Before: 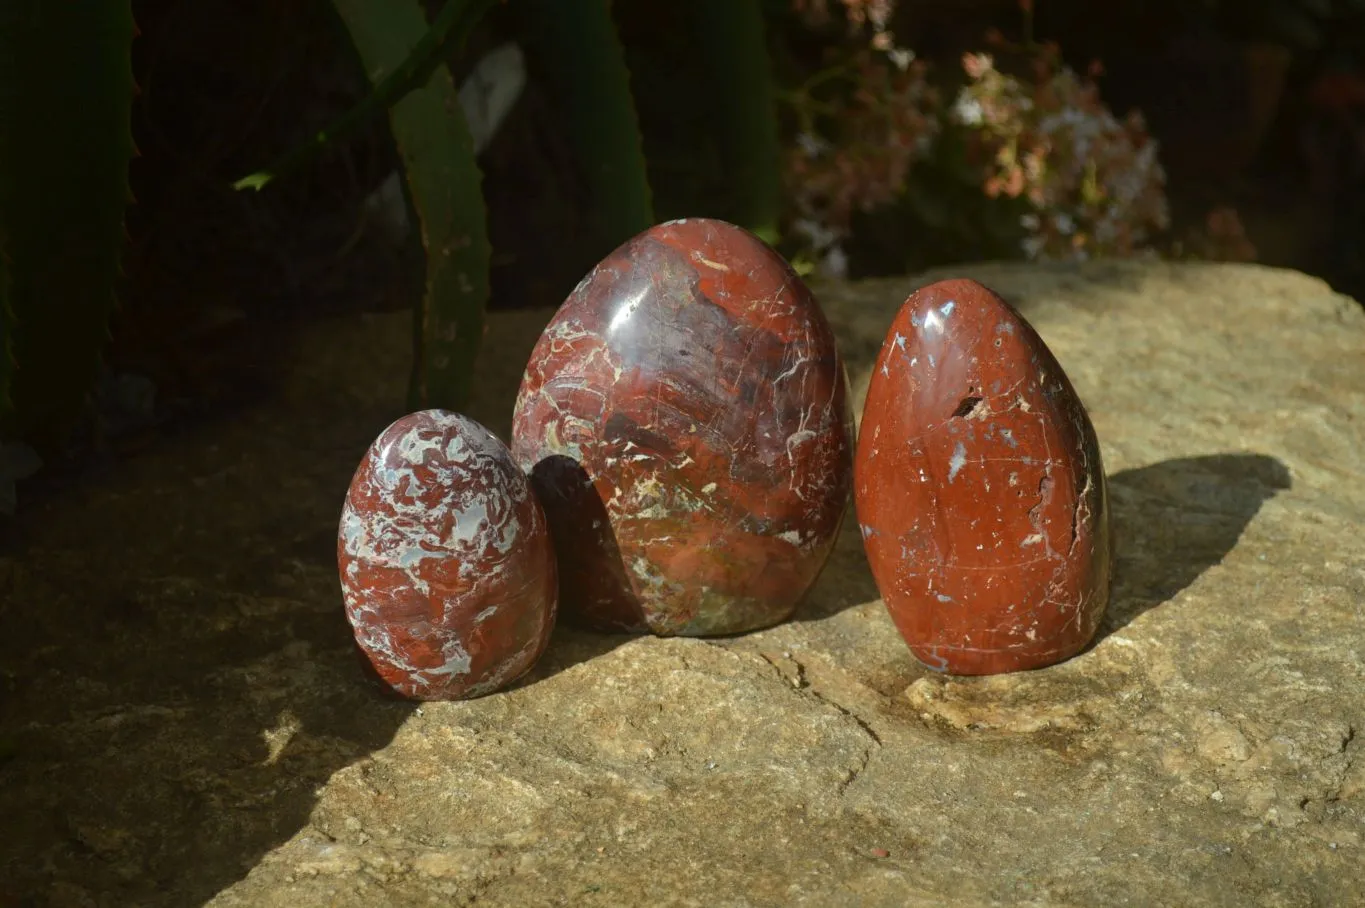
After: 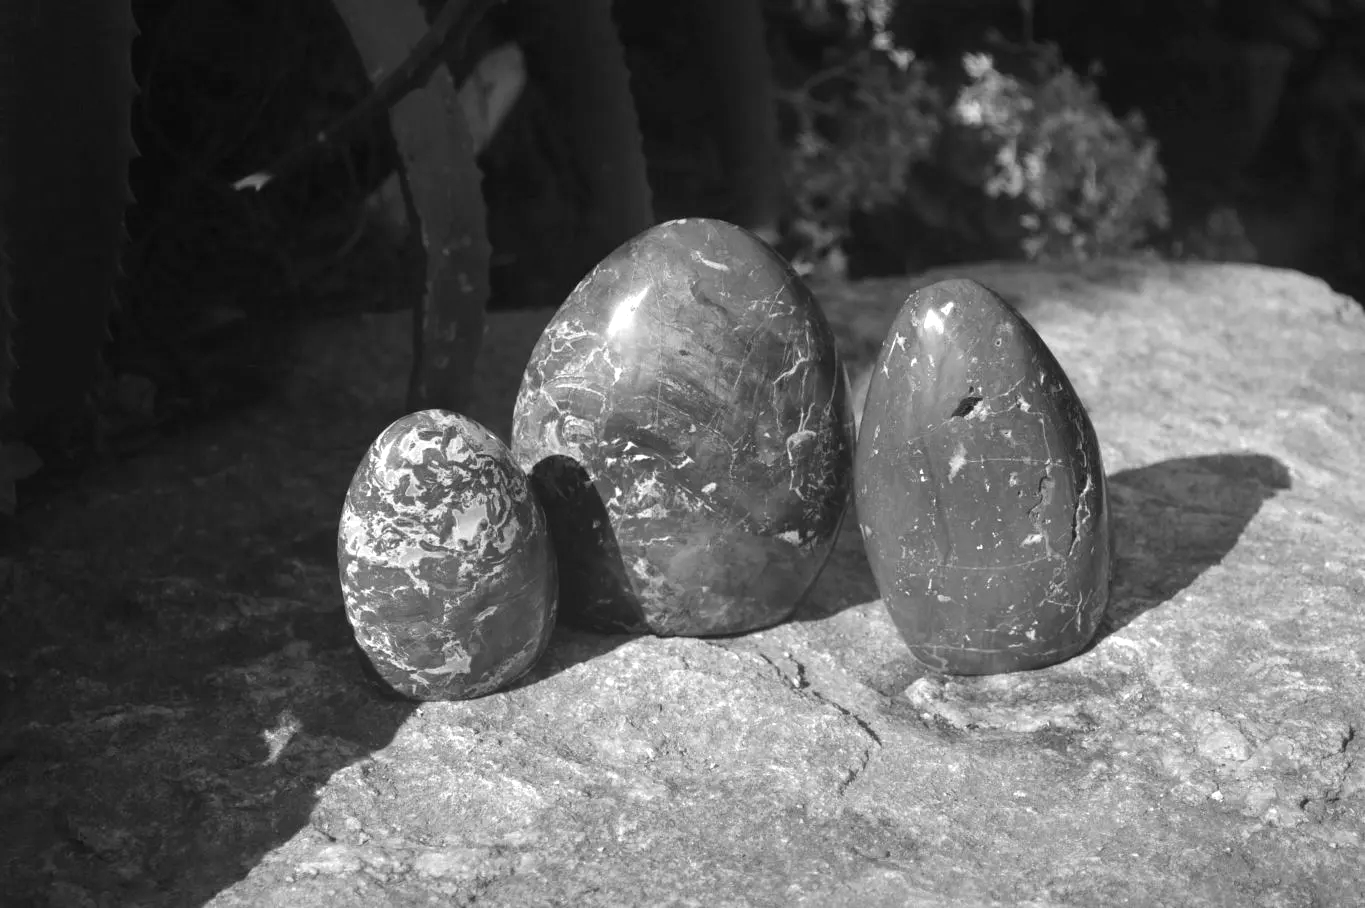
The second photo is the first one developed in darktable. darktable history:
monochrome: on, module defaults
exposure: exposure 0.77 EV, compensate highlight preservation false
